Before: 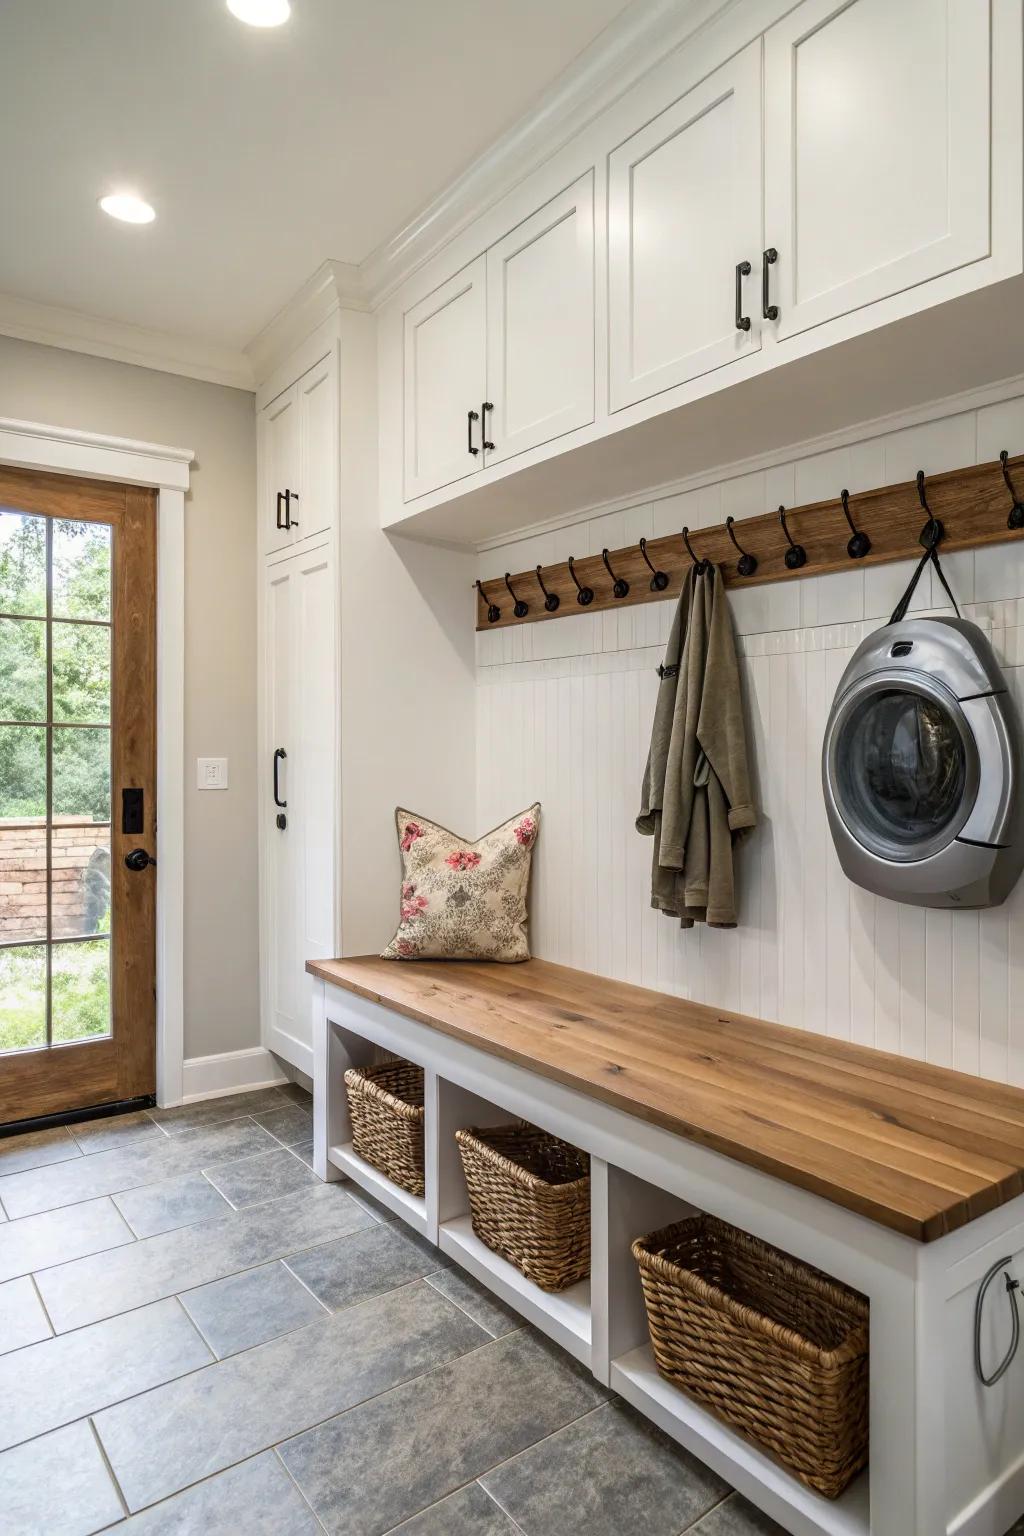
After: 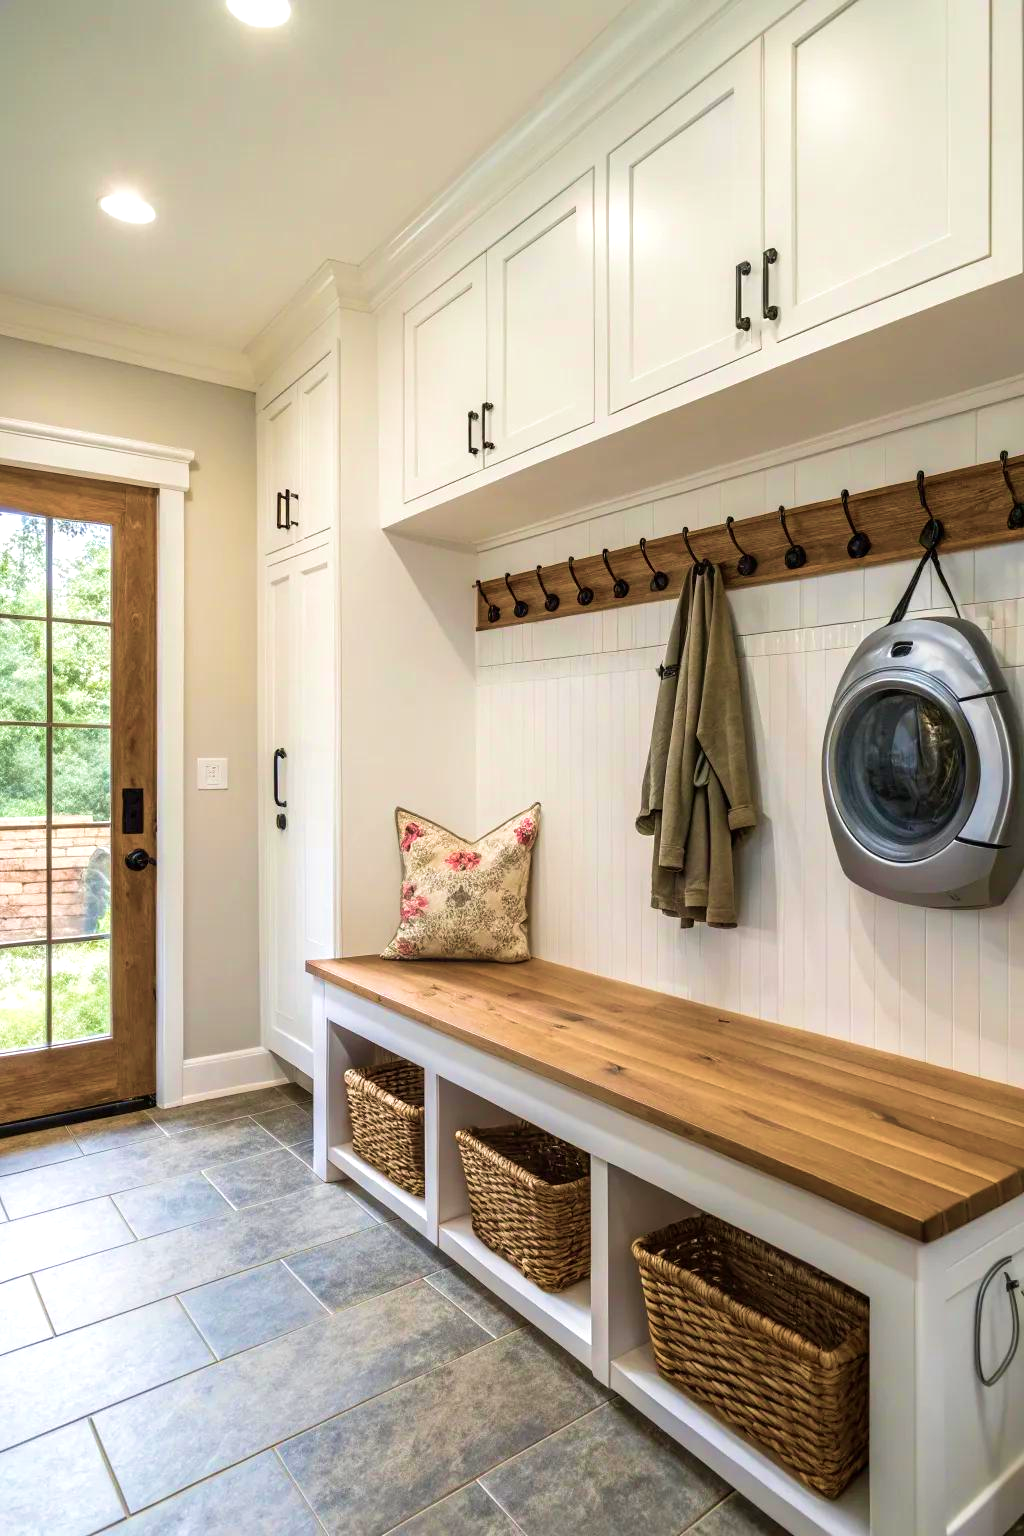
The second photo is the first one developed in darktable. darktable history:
exposure: exposure 0.253 EV, compensate highlight preservation false
velvia: strength 56.61%
